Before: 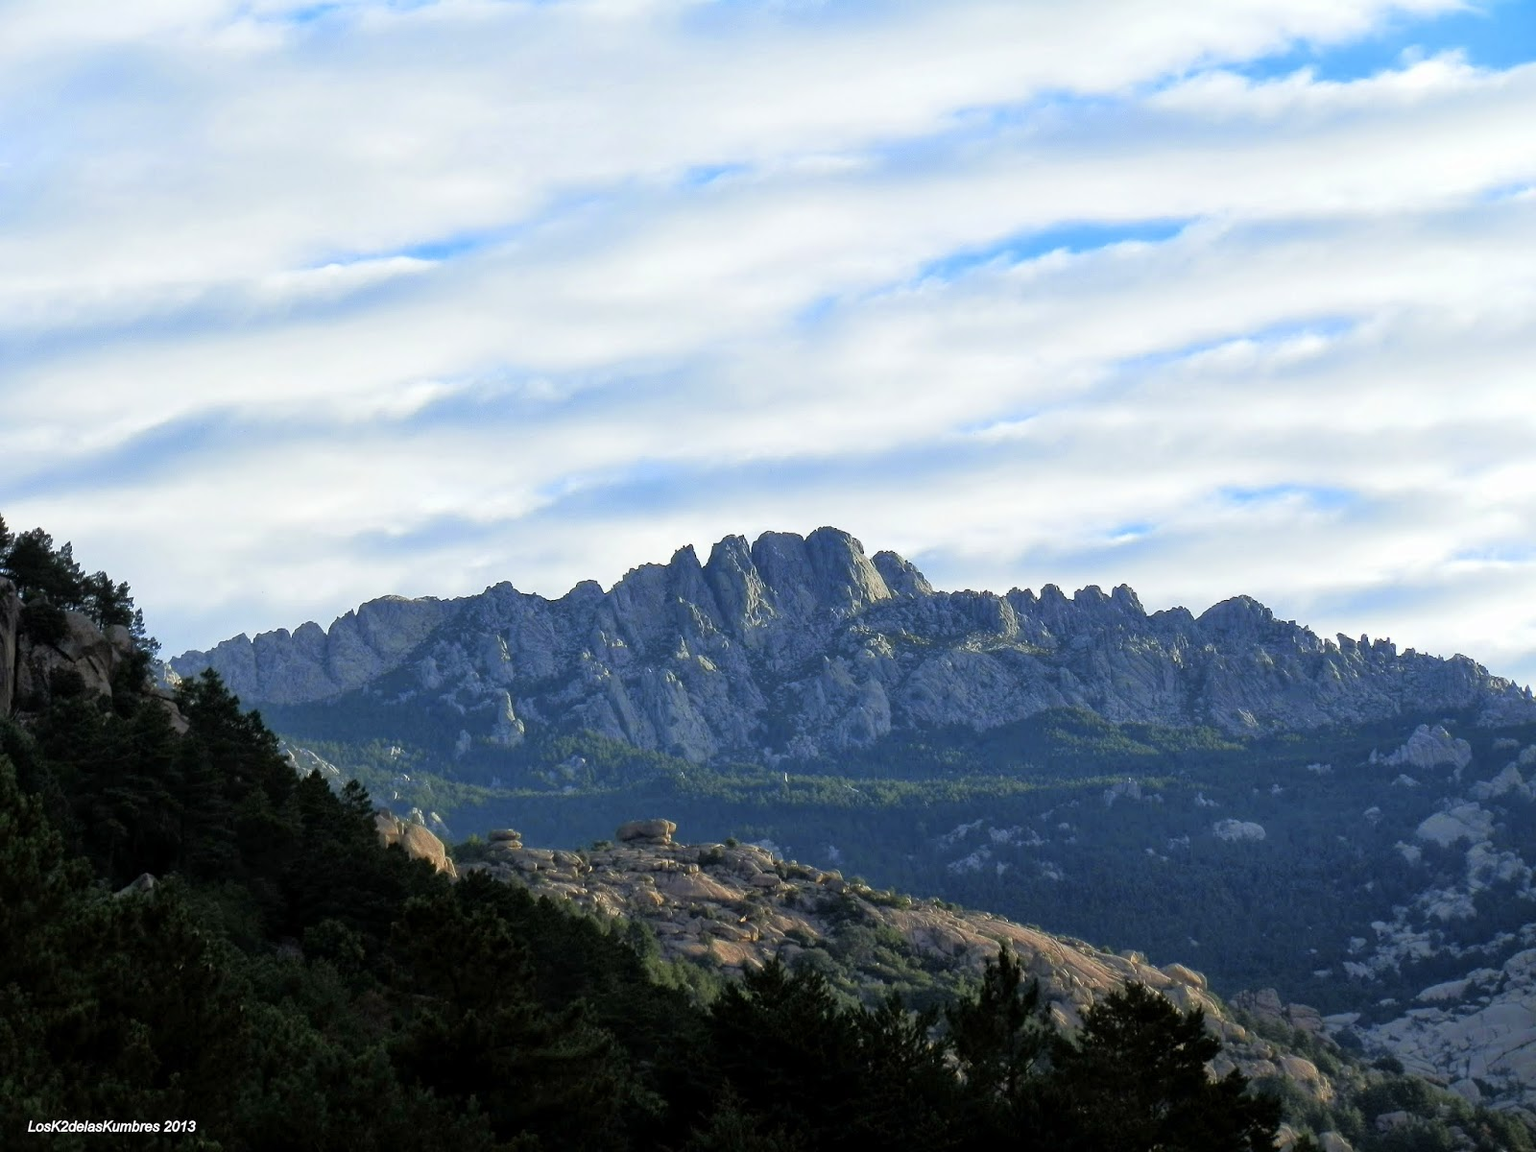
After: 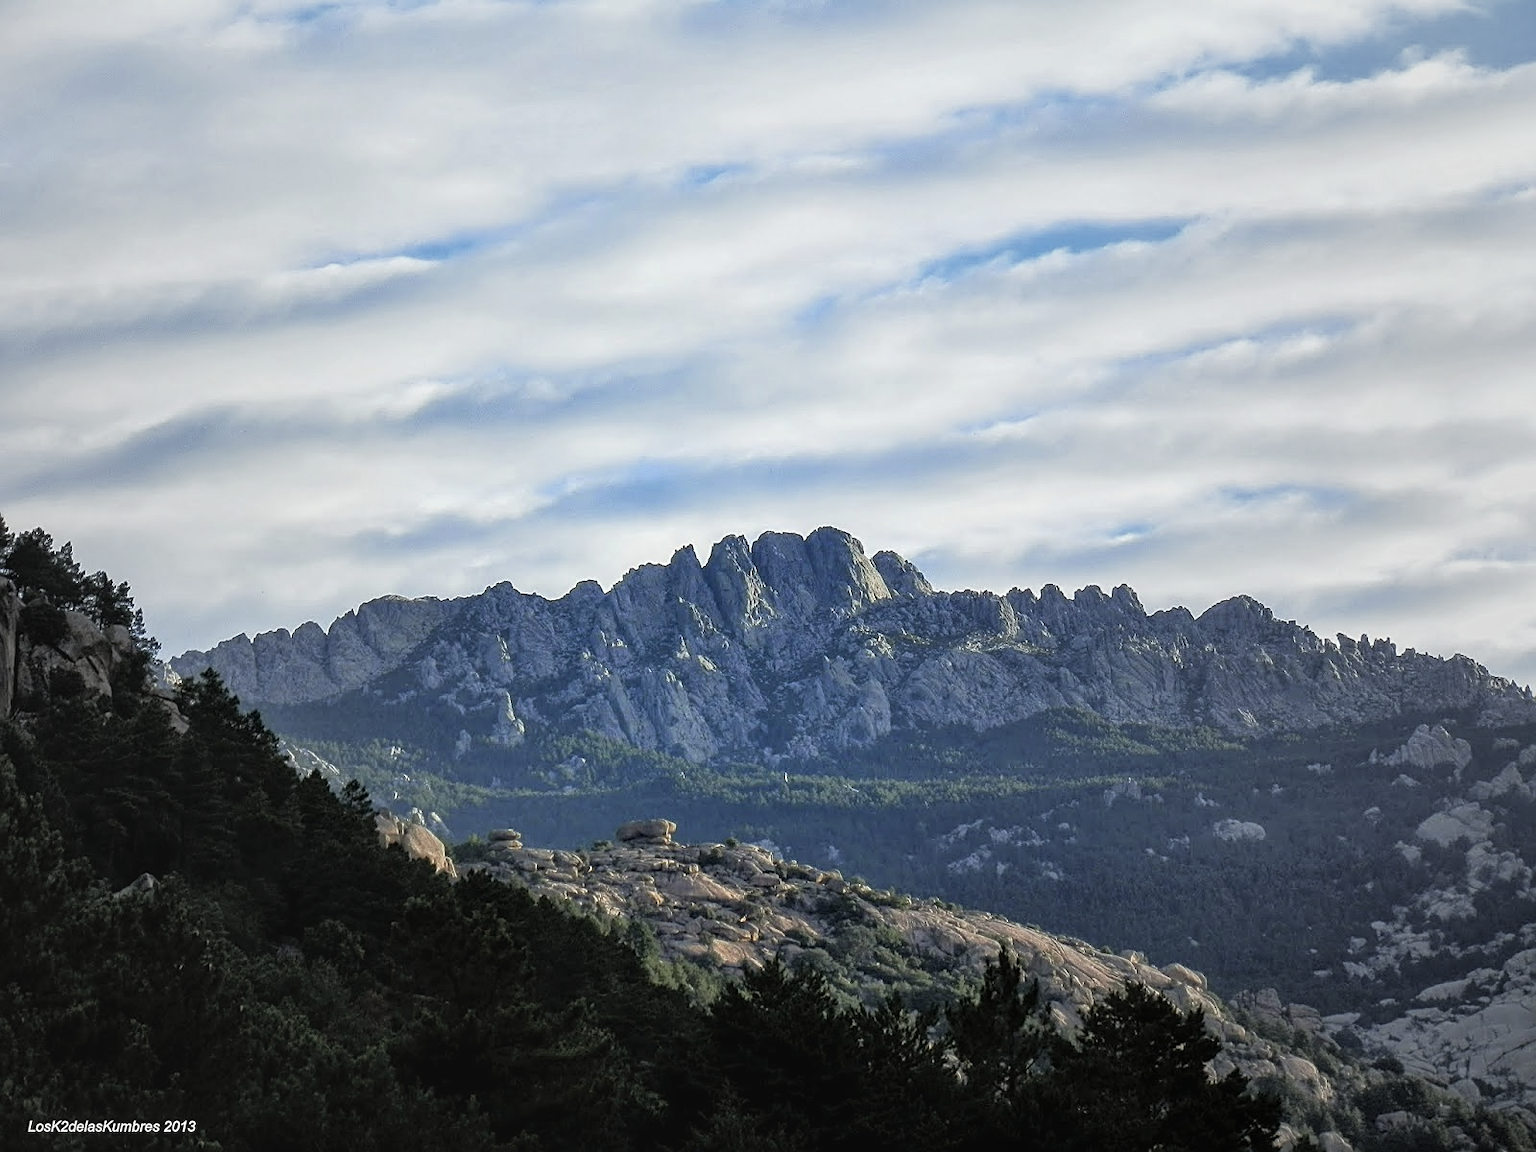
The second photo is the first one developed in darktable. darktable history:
sharpen: on, module defaults
local contrast: detail 142%
contrast brightness saturation: contrast -0.1, saturation -0.1
vignetting: fall-off start 18.21%, fall-off radius 137.95%, brightness -0.207, center (-0.078, 0.066), width/height ratio 0.62, shape 0.59
